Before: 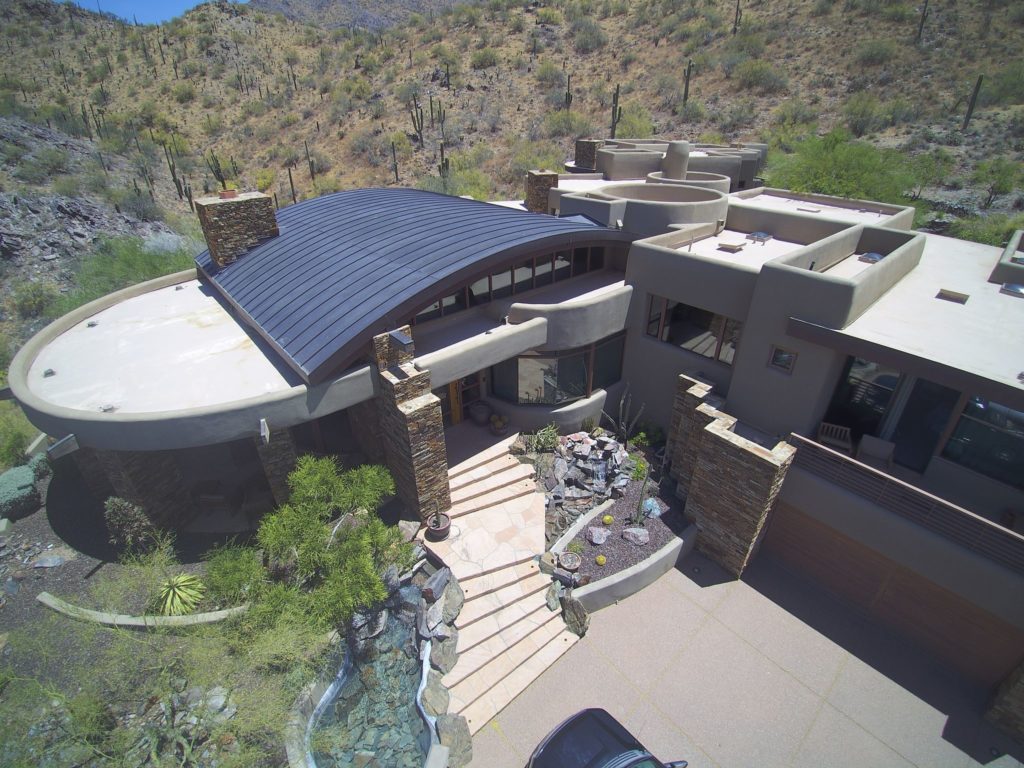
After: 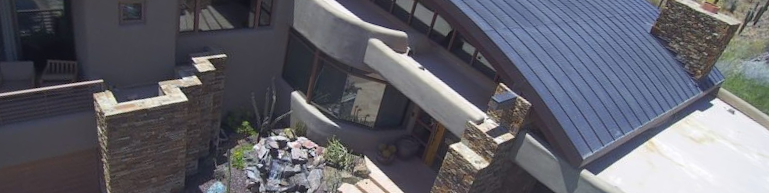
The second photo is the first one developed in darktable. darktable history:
white balance: emerald 1
crop and rotate: angle 16.12°, top 30.835%, bottom 35.653%
